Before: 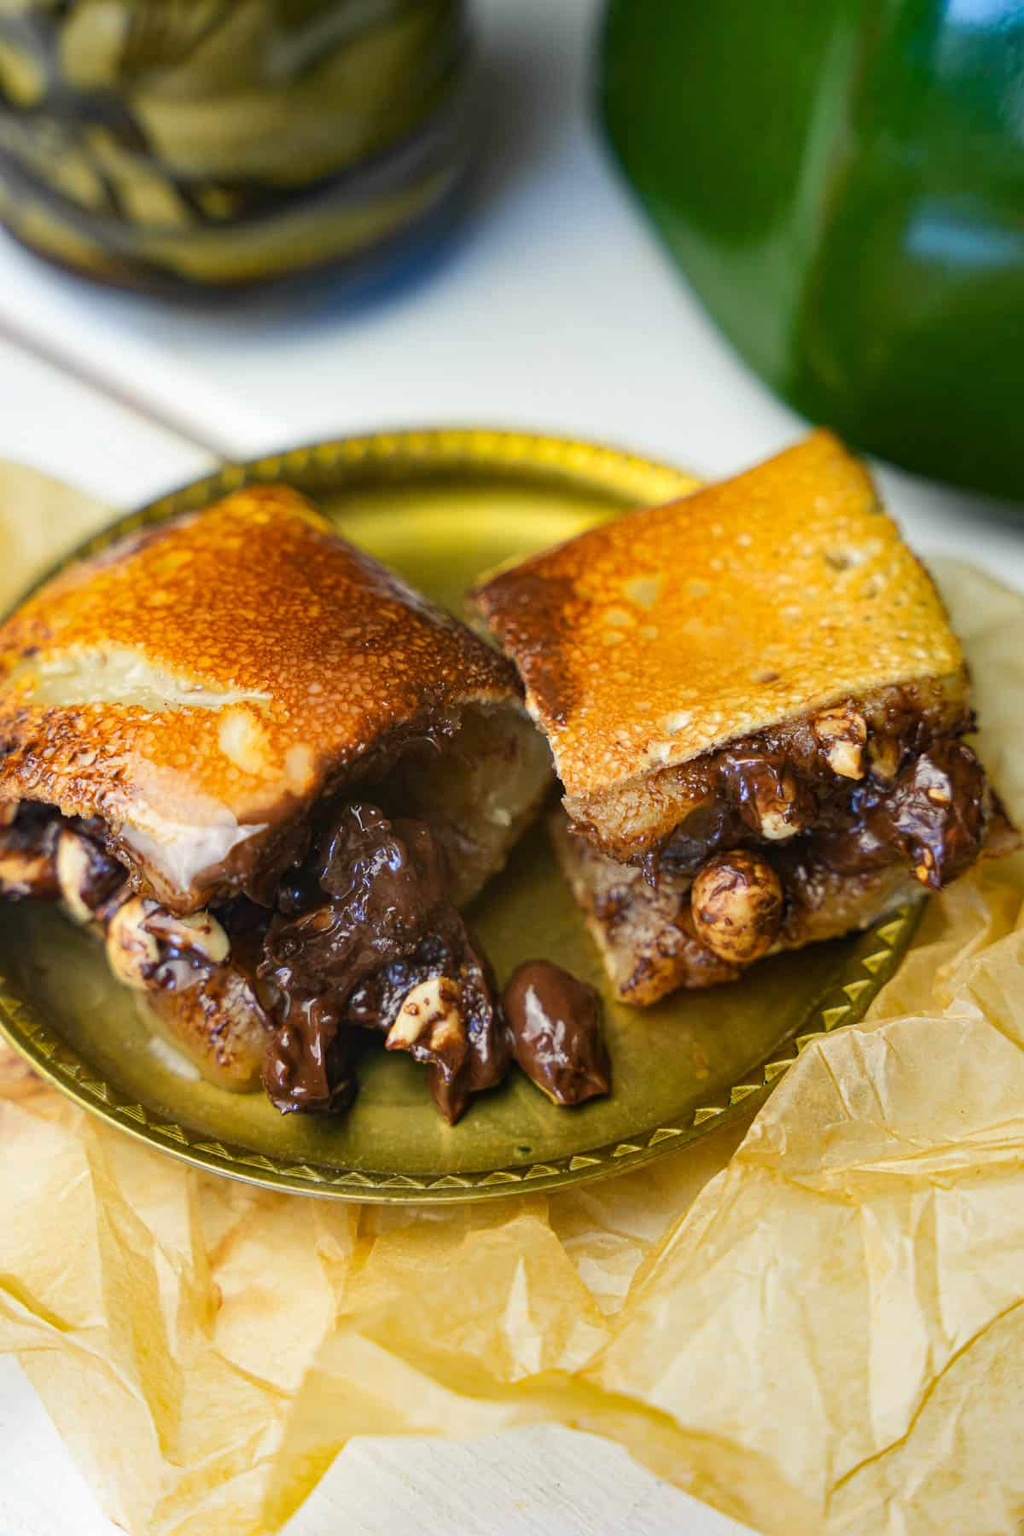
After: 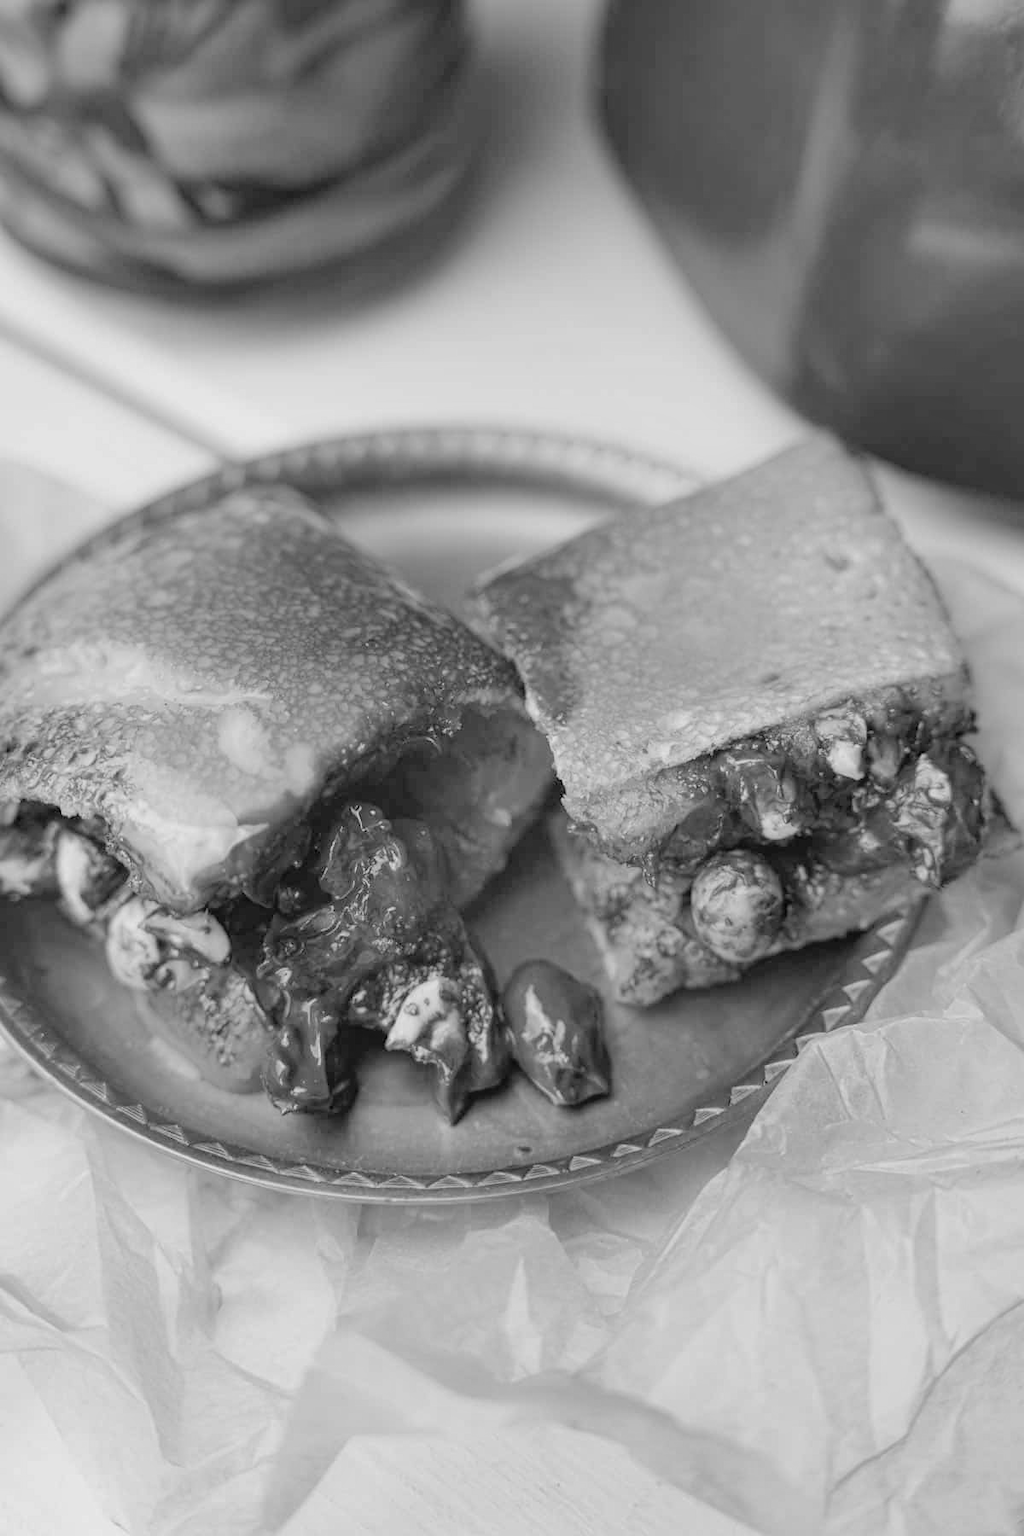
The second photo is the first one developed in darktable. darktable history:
monochrome: a 16.06, b 15.48, size 1
tone curve: curves: ch0 [(0, 0) (0.004, 0.008) (0.077, 0.156) (0.169, 0.29) (0.774, 0.774) (0.988, 0.926)], color space Lab, linked channels, preserve colors none
